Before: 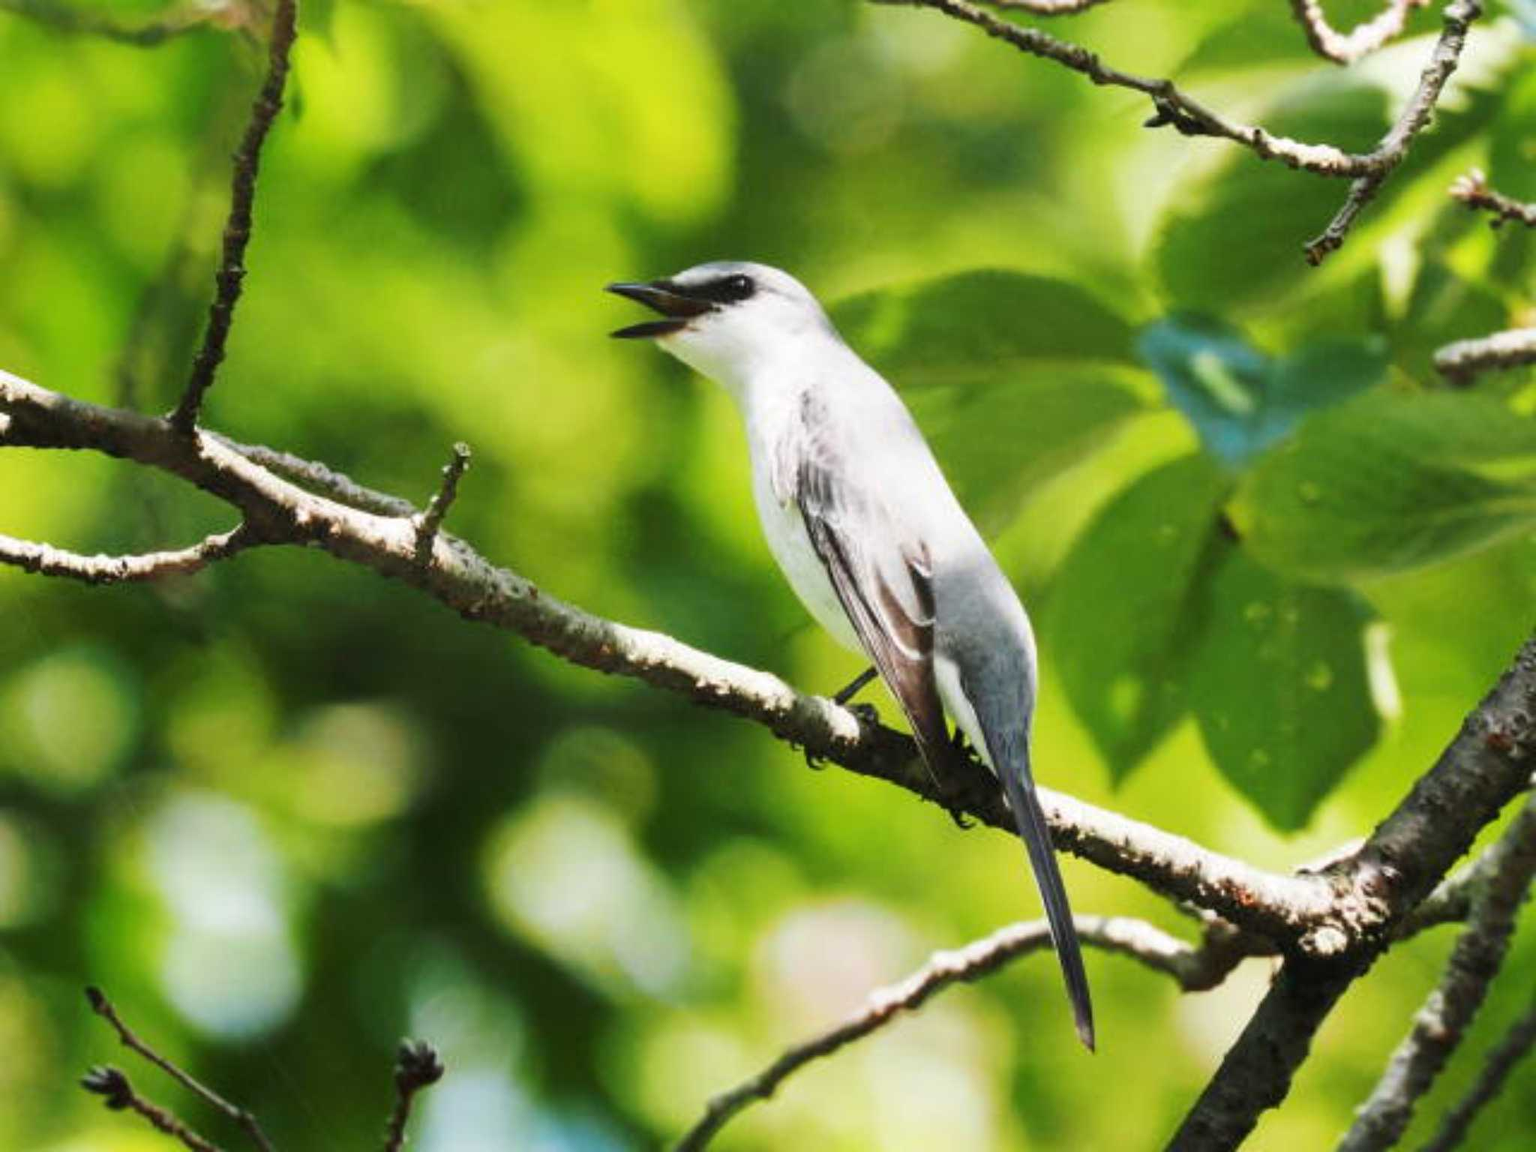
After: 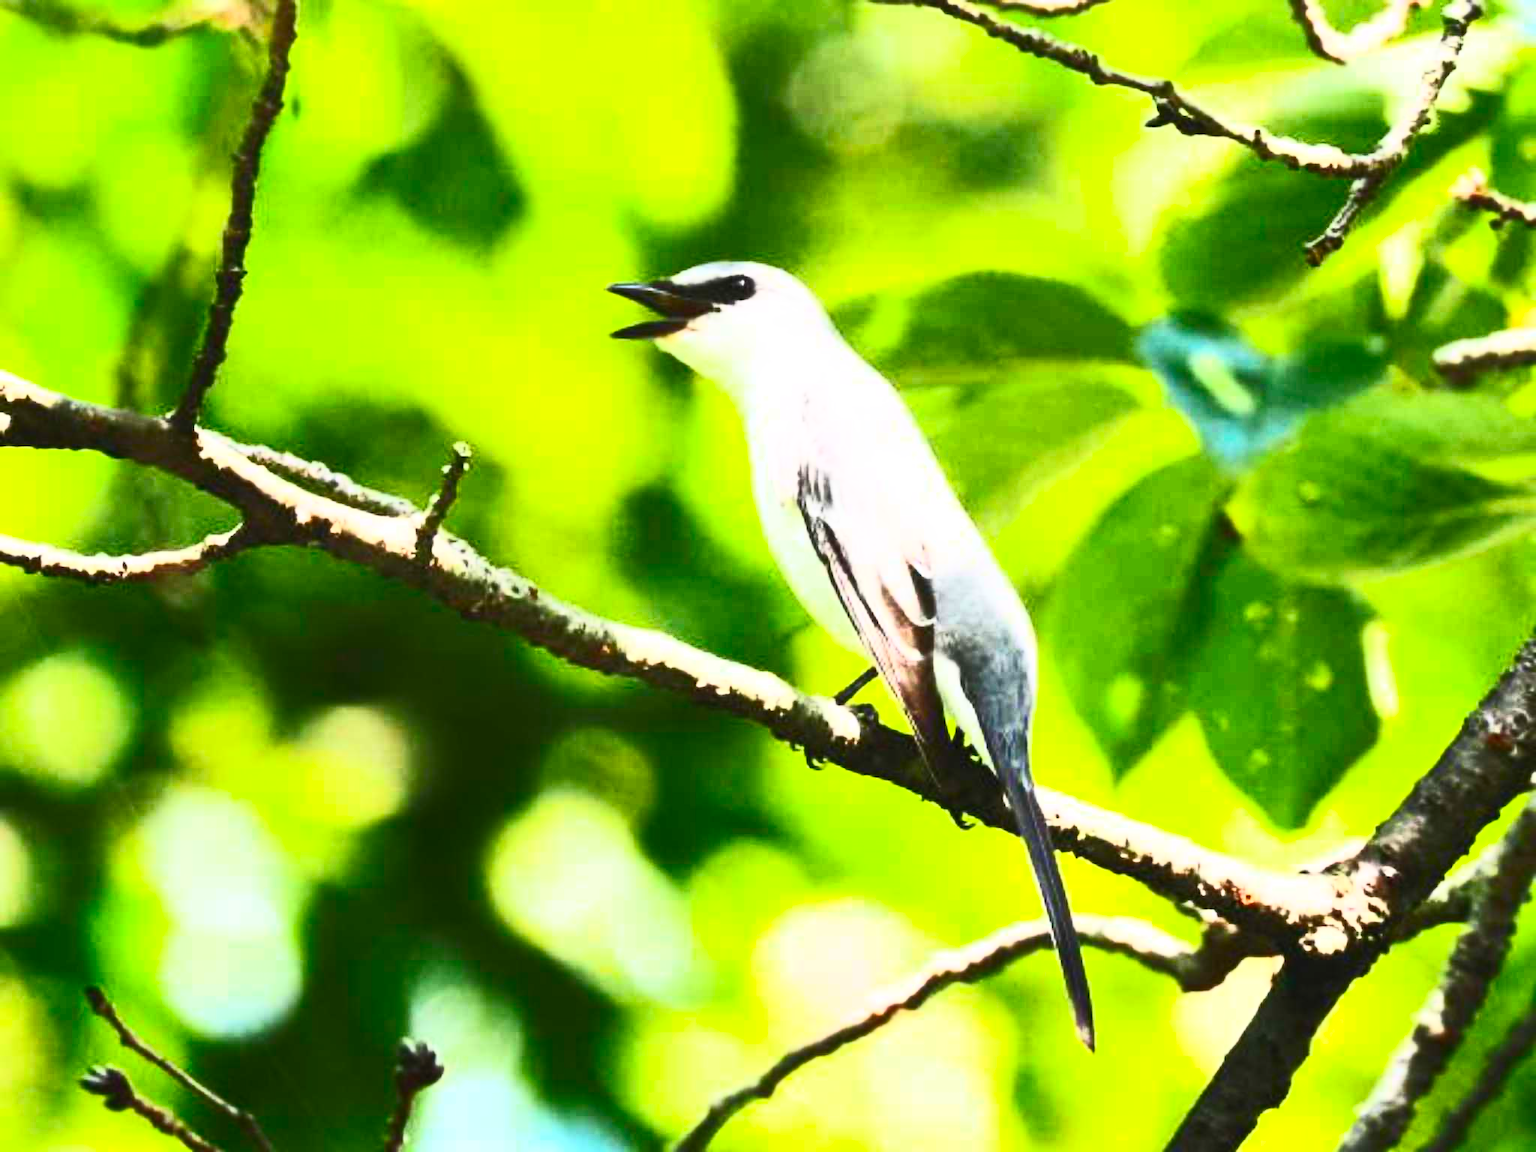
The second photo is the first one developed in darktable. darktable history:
contrast brightness saturation: contrast 0.832, brightness 0.587, saturation 0.604
